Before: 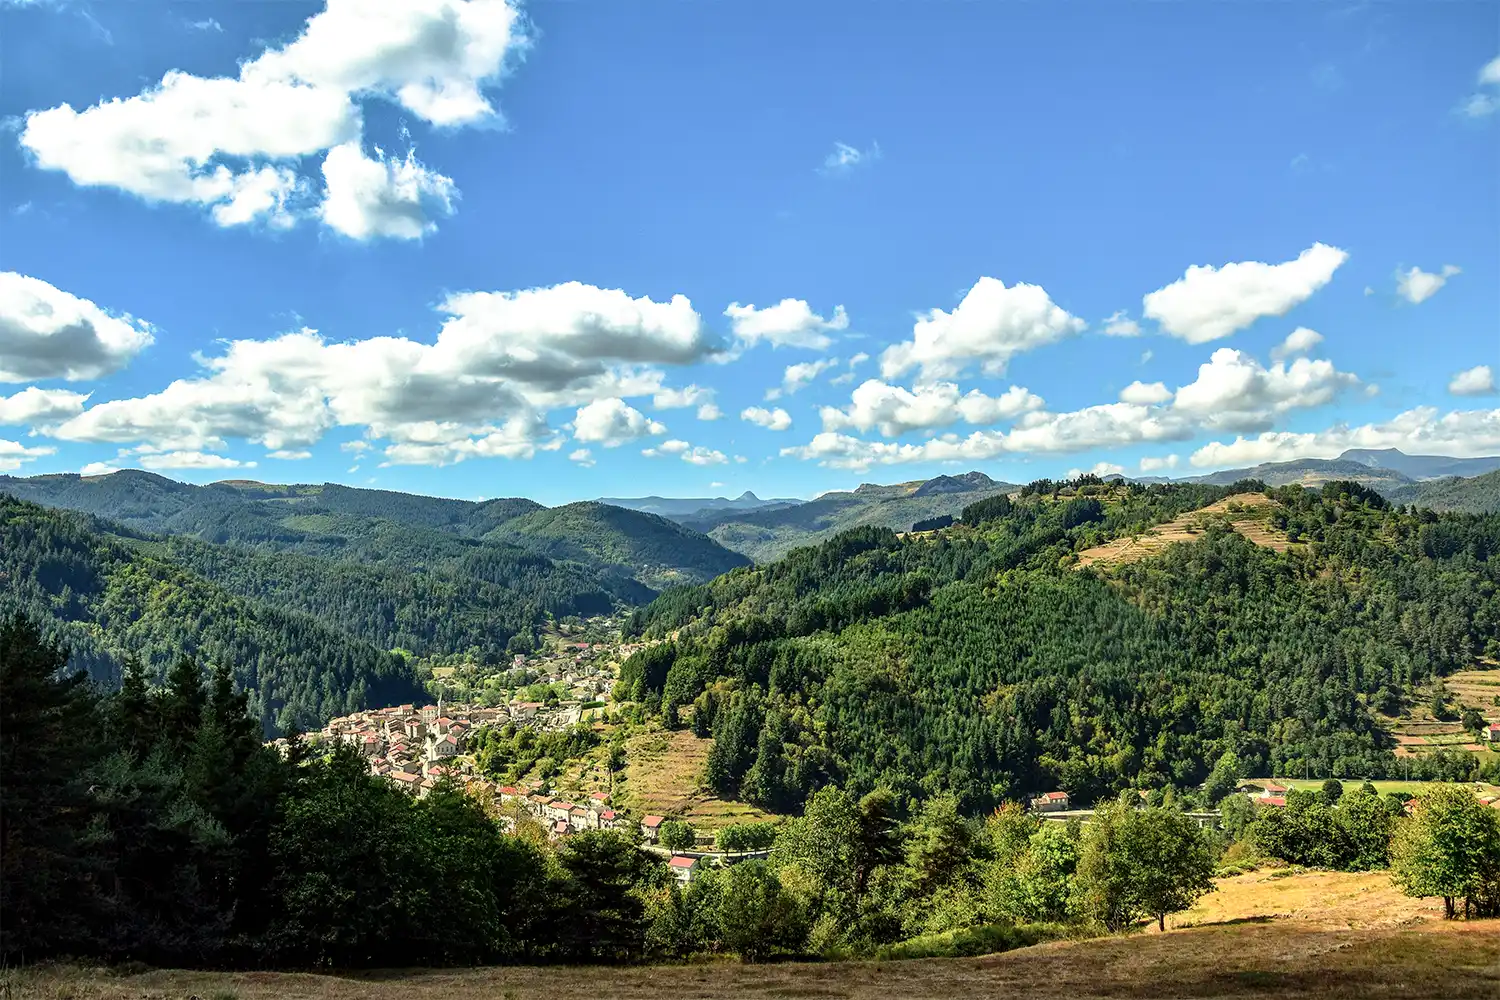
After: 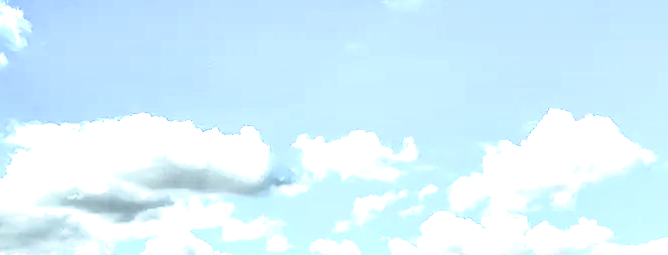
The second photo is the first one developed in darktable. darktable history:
crop: left 28.783%, top 16.818%, right 26.636%, bottom 57.602%
contrast brightness saturation: contrast -0.065, saturation -0.393
exposure: black level correction 0, exposure 1.098 EV, compensate exposure bias true, compensate highlight preservation false
base curve: curves: ch0 [(0.017, 0) (0.425, 0.441) (0.844, 0.933) (1, 1)]
velvia: on, module defaults
local contrast: on, module defaults
